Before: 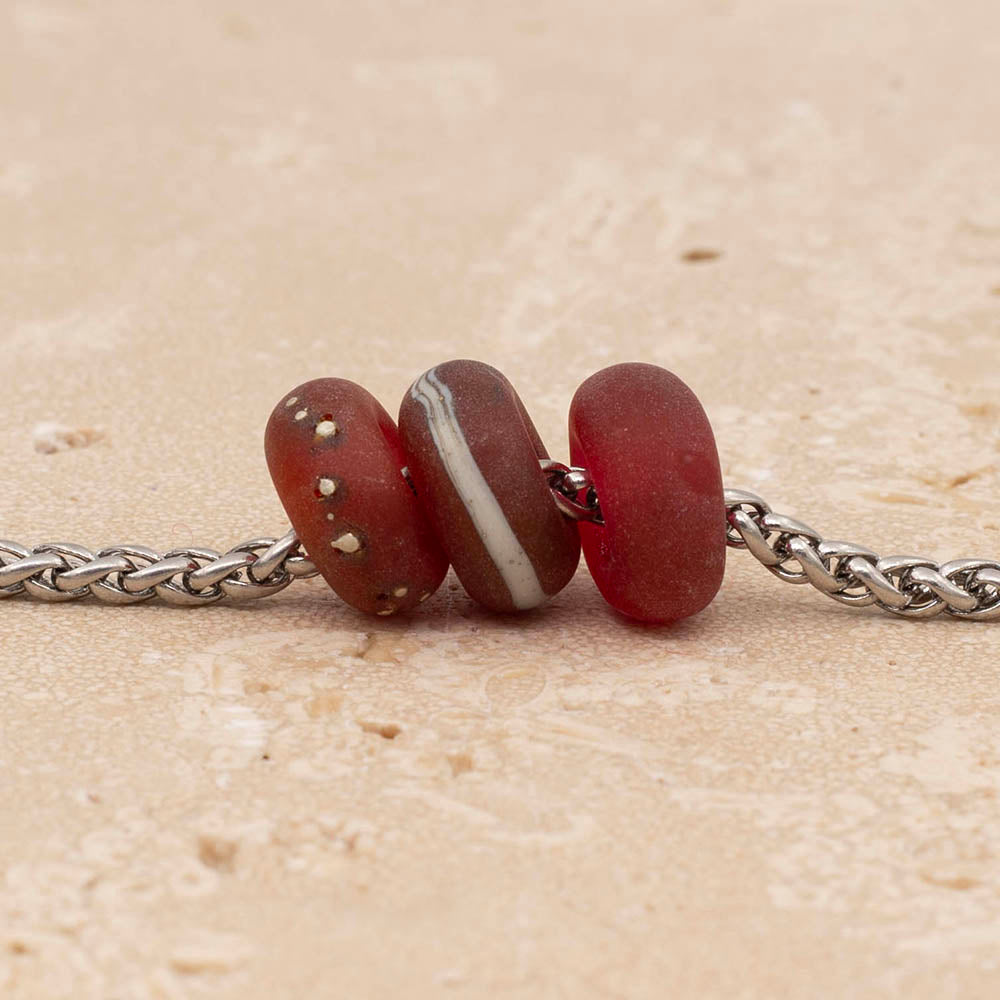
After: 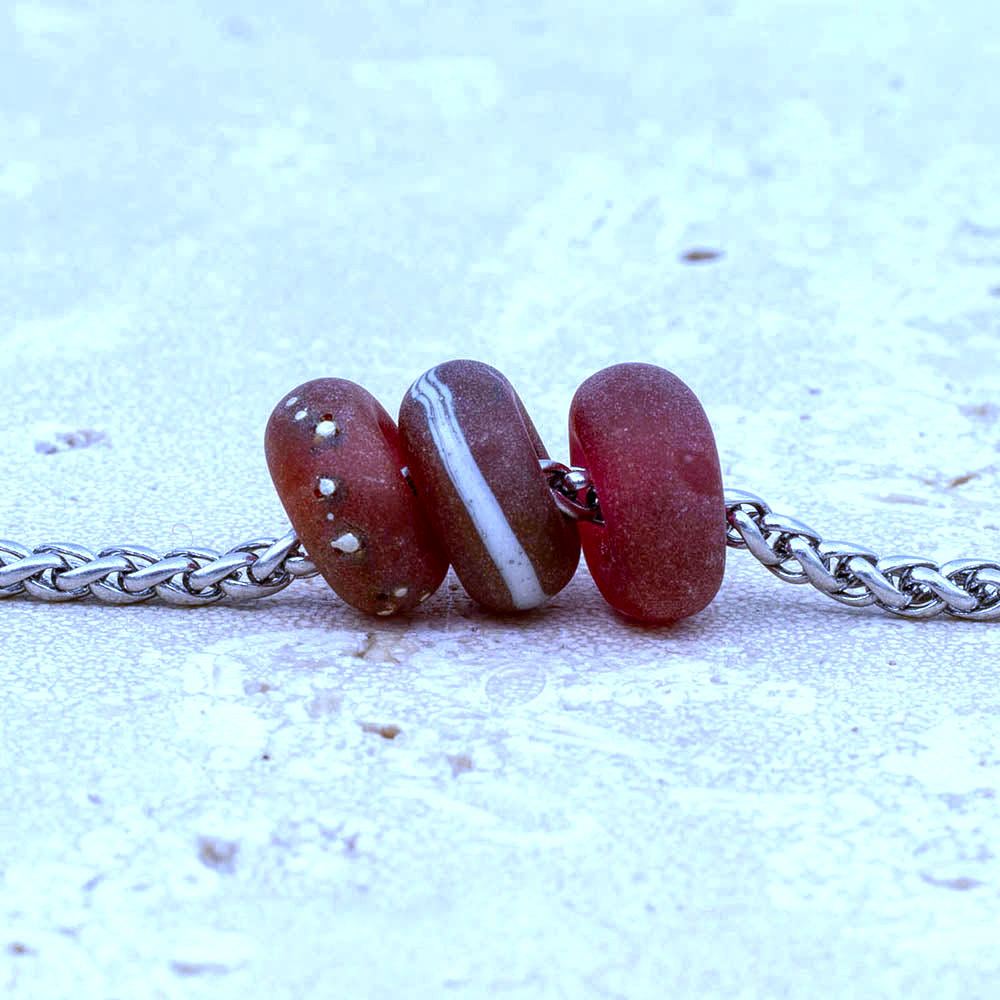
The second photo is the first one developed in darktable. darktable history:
white balance: red 0.766, blue 1.537
exposure: exposure 0.6 EV, compensate highlight preservation false
rotate and perspective: crop left 0, crop top 0
local contrast: highlights 100%, shadows 100%, detail 200%, midtone range 0.2
